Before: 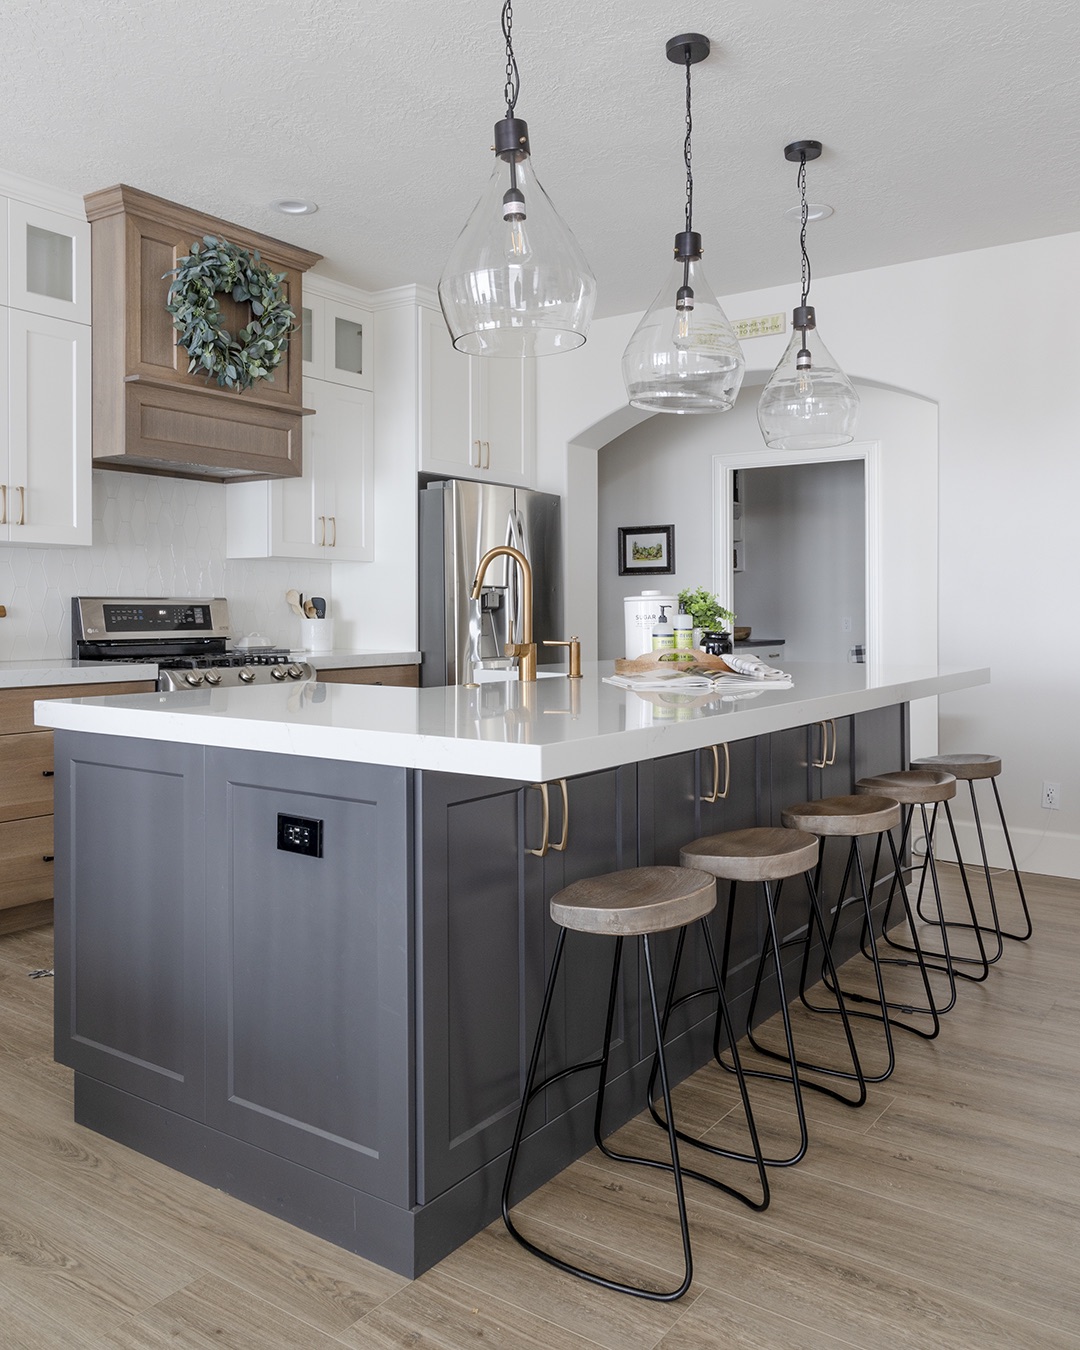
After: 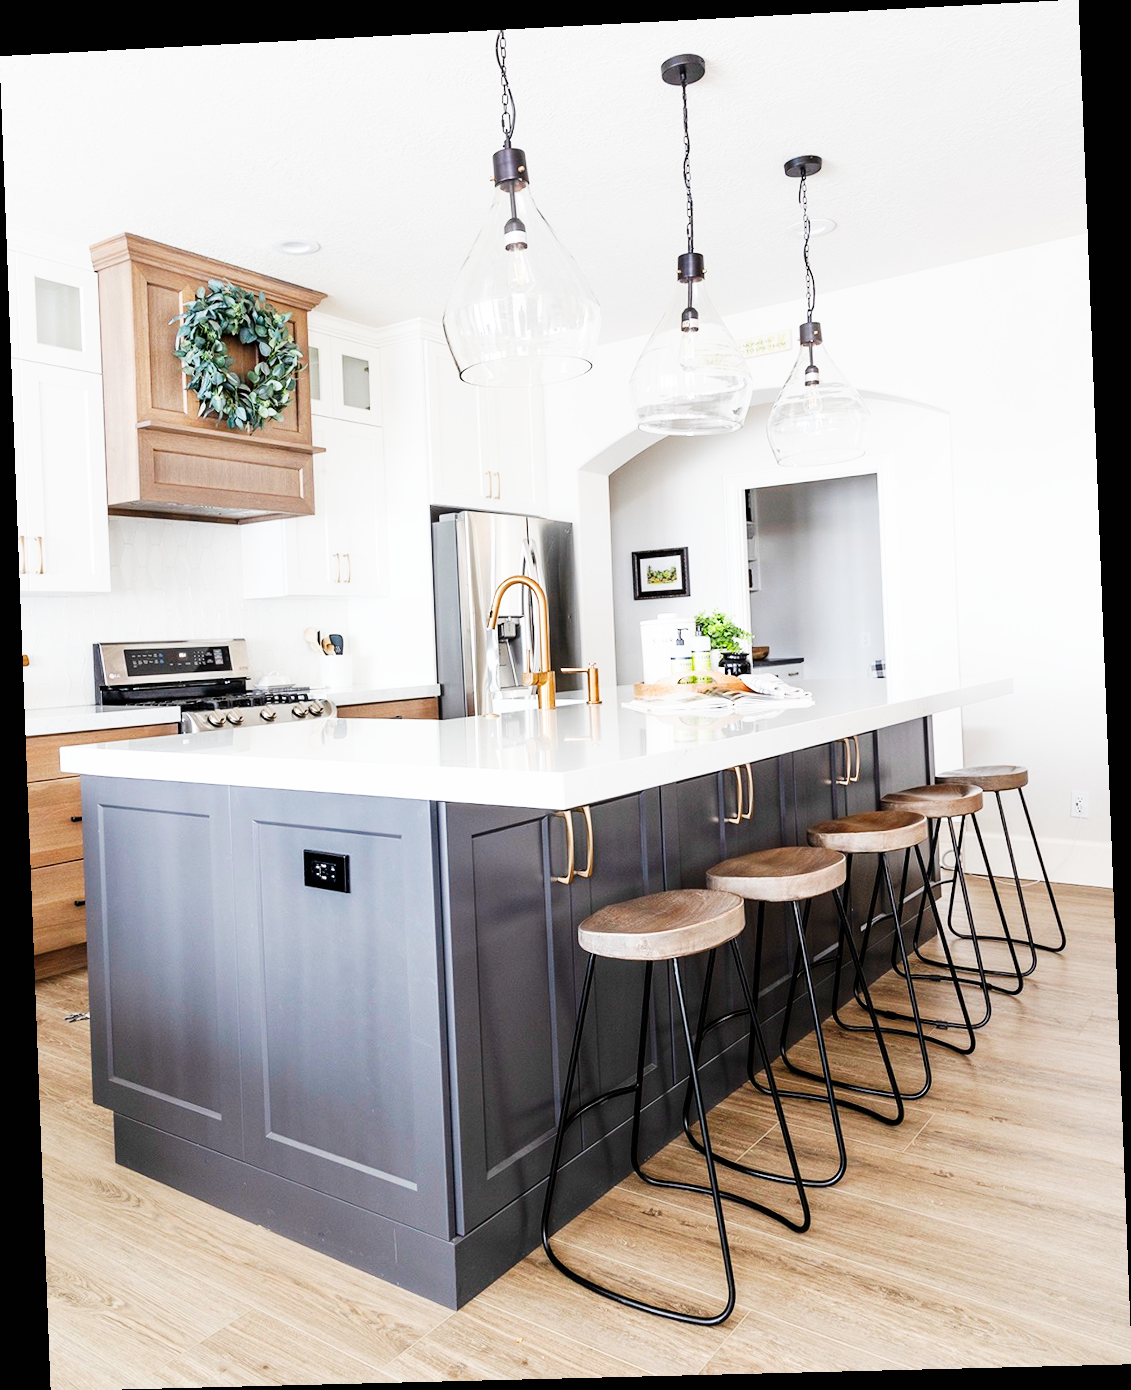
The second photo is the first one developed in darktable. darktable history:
rotate and perspective: rotation -2.22°, lens shift (horizontal) -0.022, automatic cropping off
base curve: curves: ch0 [(0, 0) (0.007, 0.004) (0.027, 0.03) (0.046, 0.07) (0.207, 0.54) (0.442, 0.872) (0.673, 0.972) (1, 1)], preserve colors none
